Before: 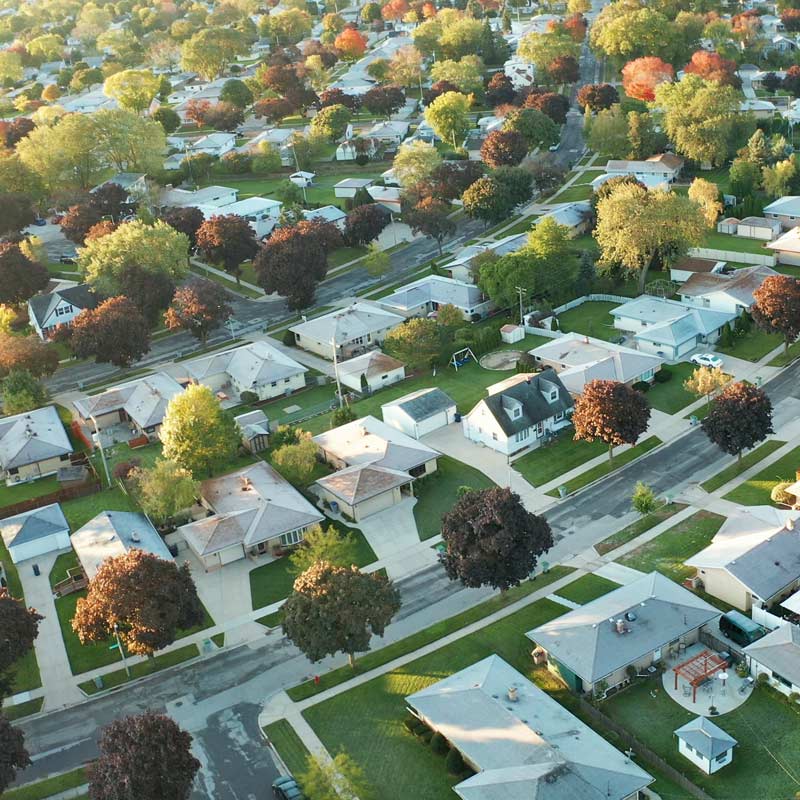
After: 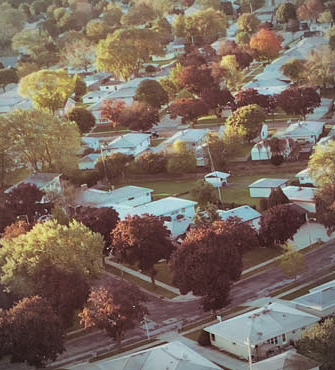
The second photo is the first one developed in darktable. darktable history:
exposure: exposure -0.242 EV, compensate highlight preservation false
color zones: curves: ch0 [(0, 0.5) (0.143, 0.5) (0.286, 0.5) (0.429, 0.5) (0.571, 0.5) (0.714, 0.476) (0.857, 0.5) (1, 0.5)]; ch2 [(0, 0.5) (0.143, 0.5) (0.286, 0.5) (0.429, 0.5) (0.571, 0.5) (0.714, 0.487) (0.857, 0.5) (1, 0.5)]
crop and rotate: left 10.817%, top 0.062%, right 47.194%, bottom 53.626%
vignetting: unbound false
split-toning: on, module defaults
